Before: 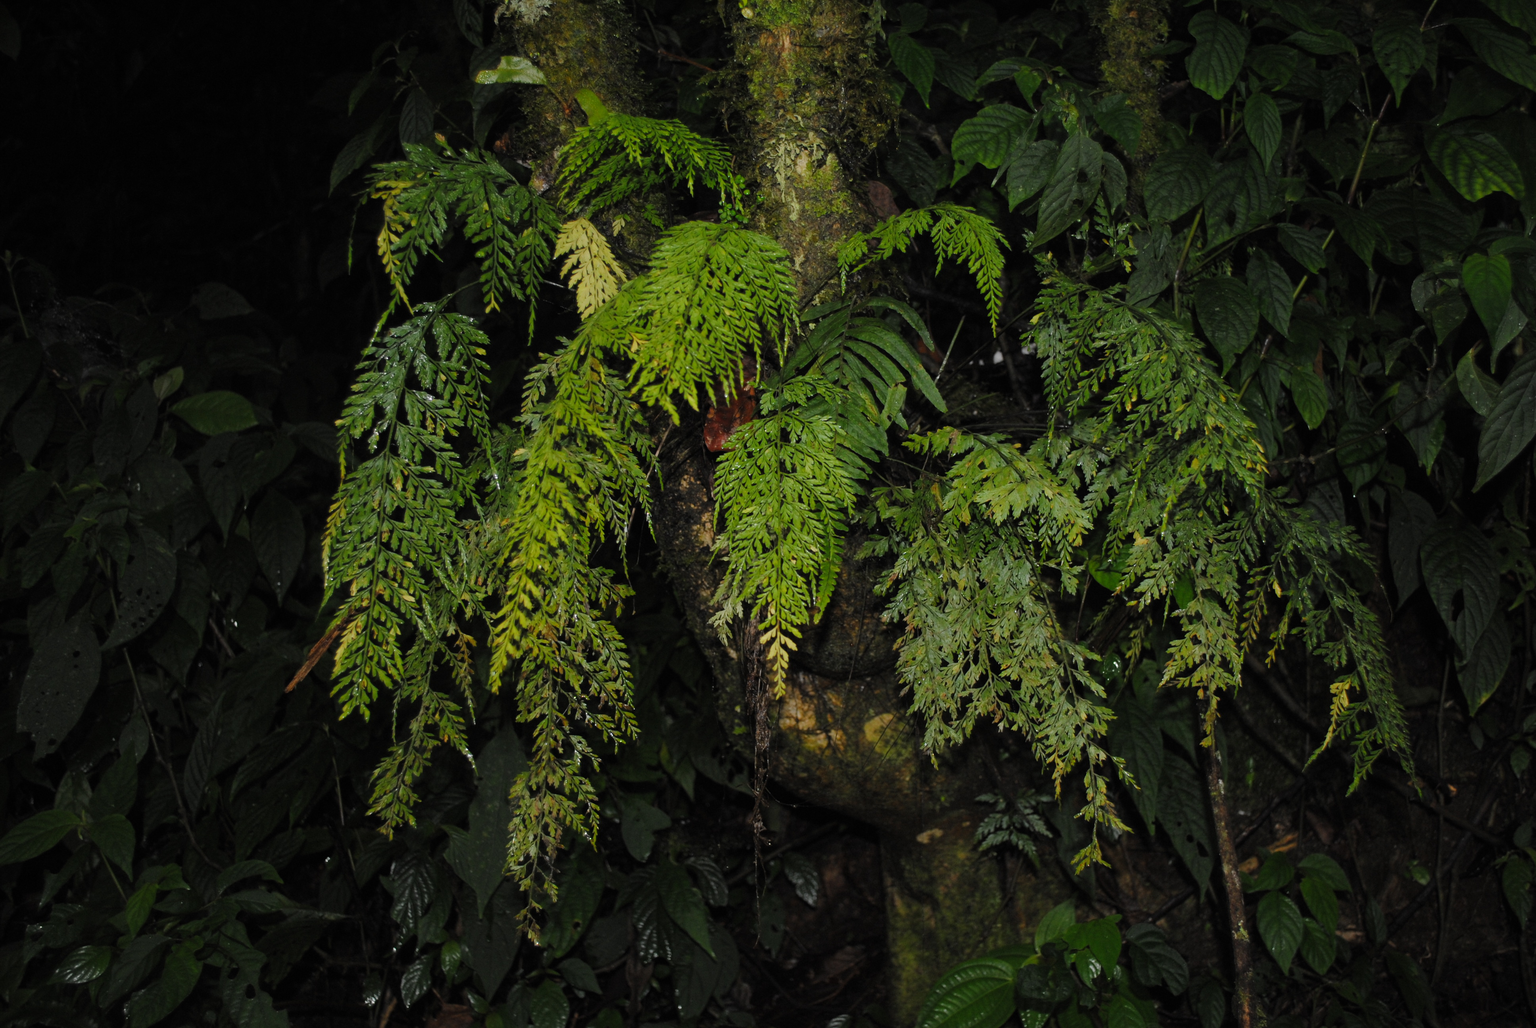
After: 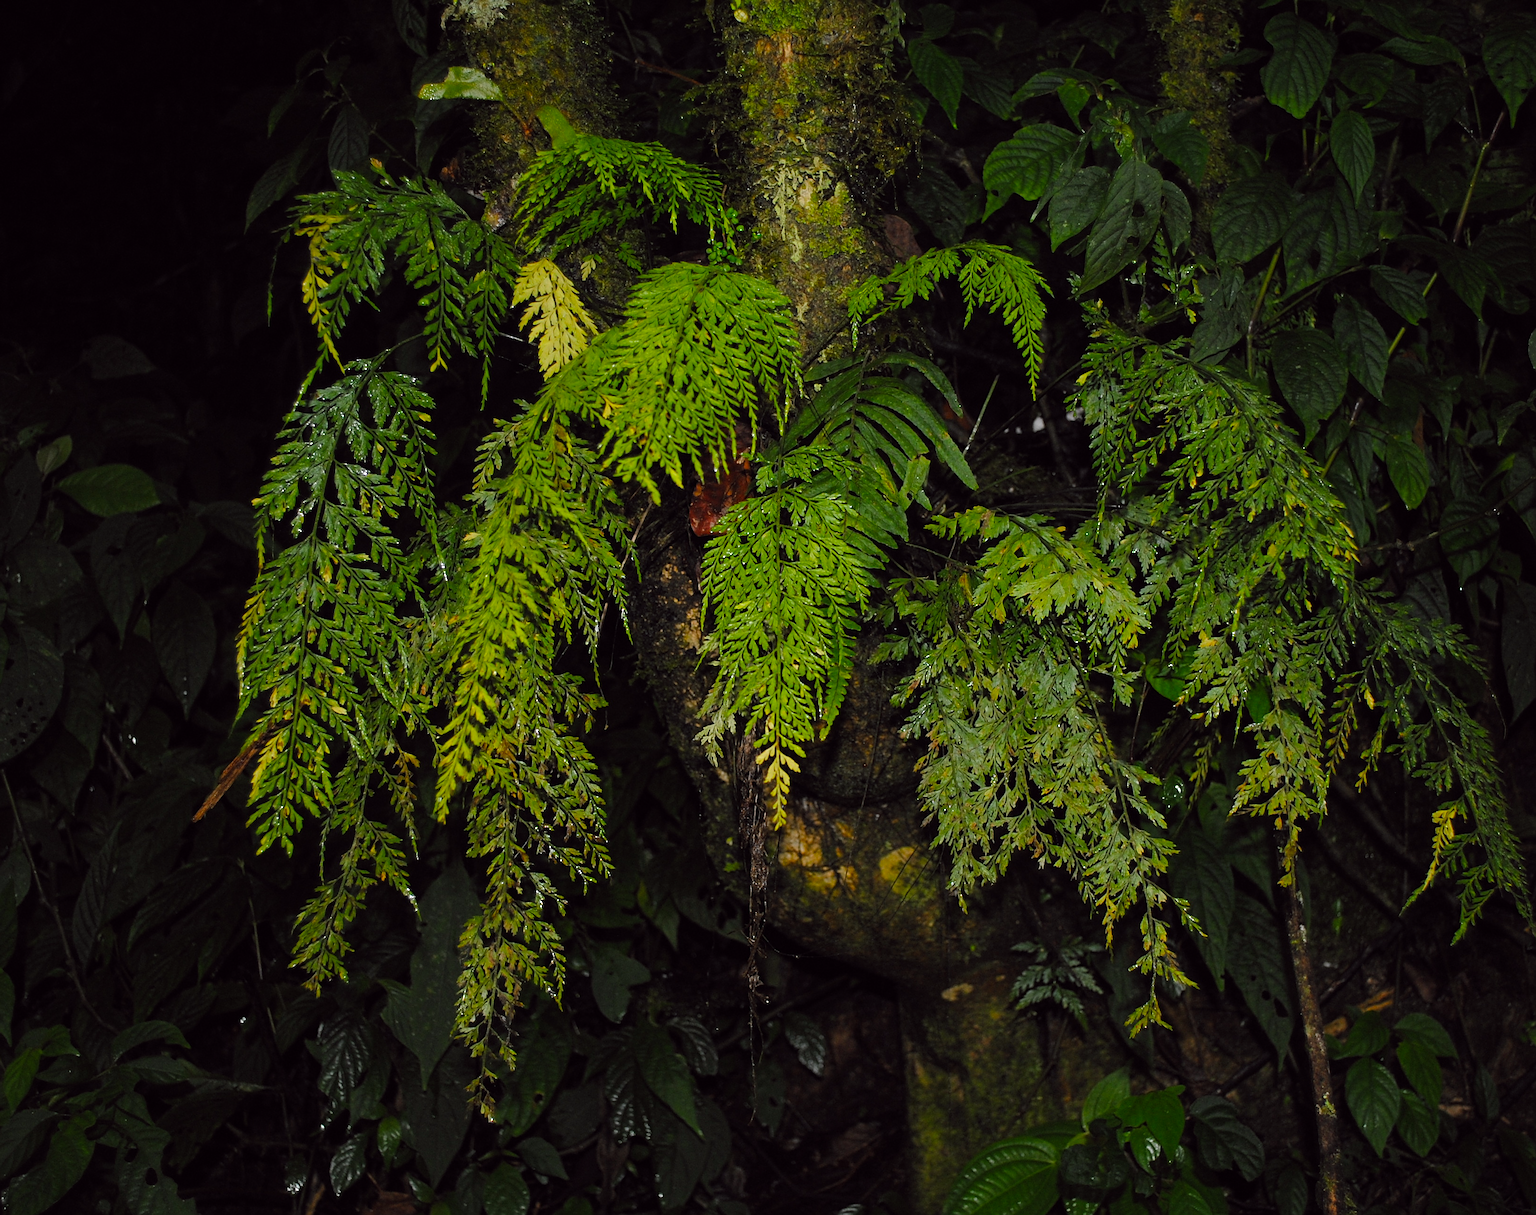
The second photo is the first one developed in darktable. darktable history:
color balance: lift [1, 1.001, 0.999, 1.001], gamma [1, 1.004, 1.007, 0.993], gain [1, 0.991, 0.987, 1.013], contrast 7.5%, contrast fulcrum 10%, output saturation 115%
crop: left 8.026%, right 7.374%
sharpen: on, module defaults
